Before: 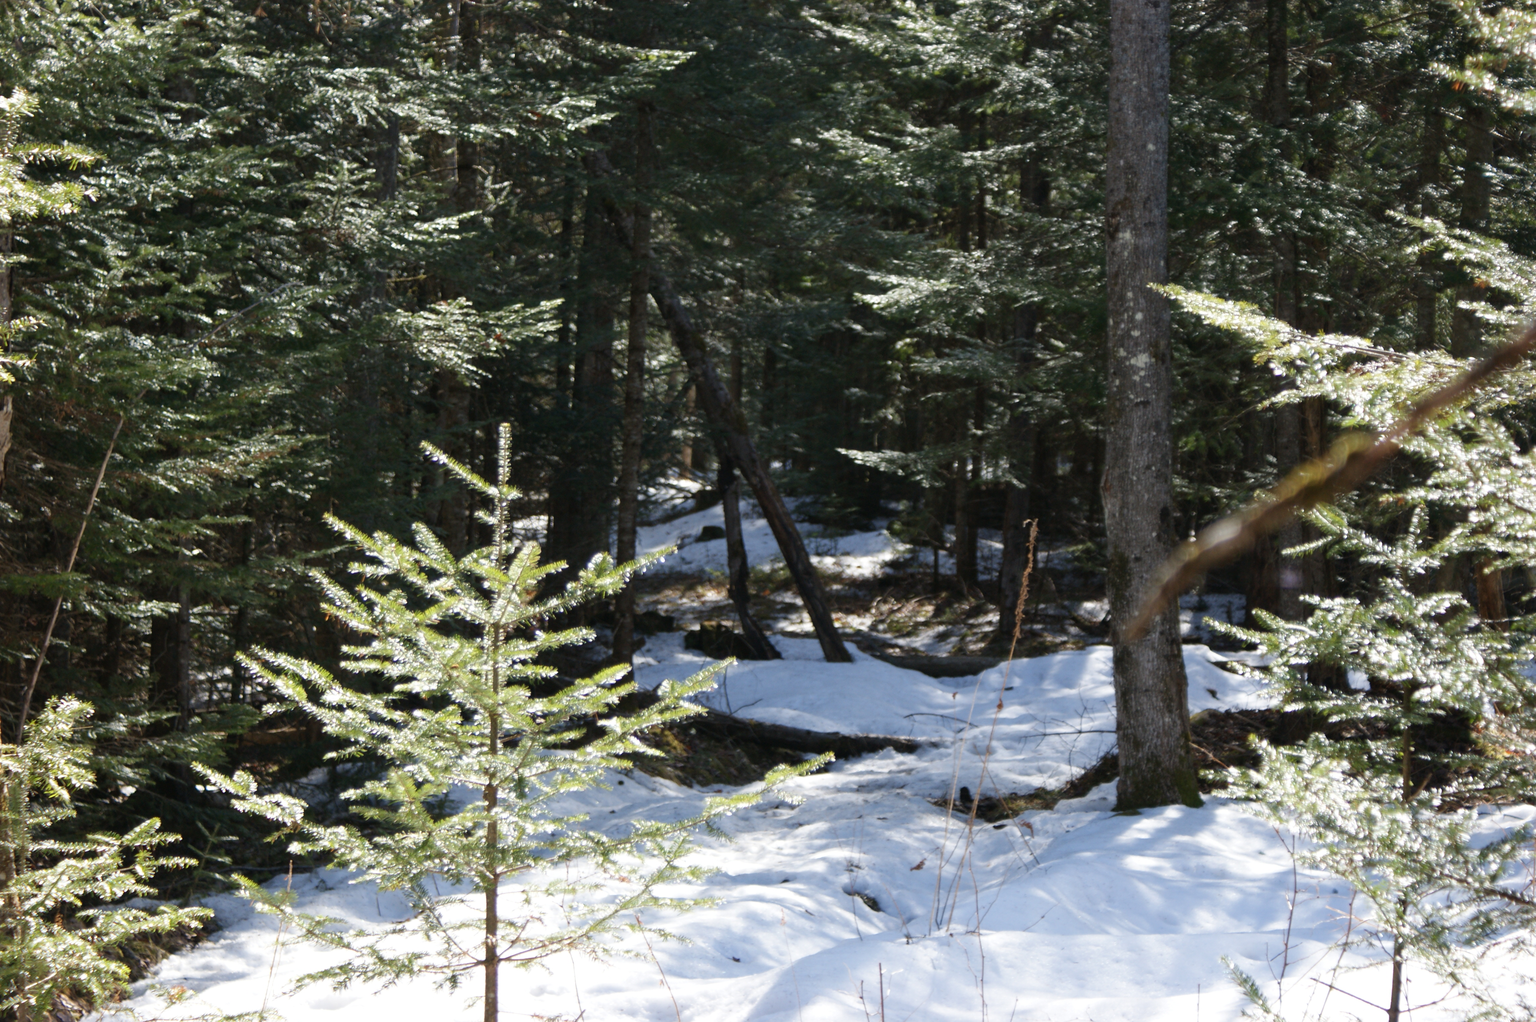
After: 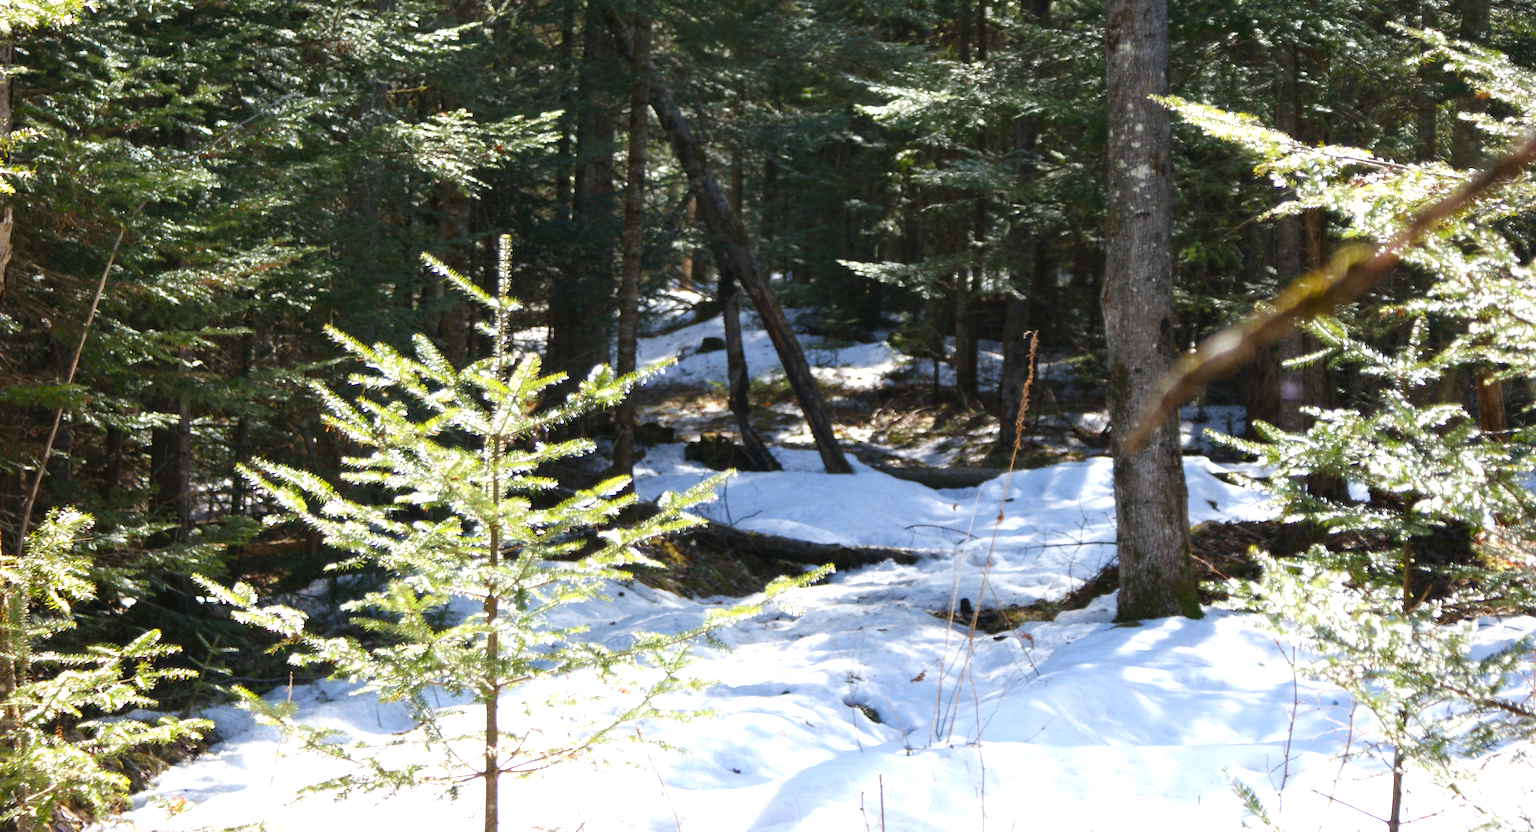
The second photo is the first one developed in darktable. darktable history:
white balance: emerald 1
crop and rotate: top 18.507%
exposure: exposure 0.6 EV, compensate highlight preservation false
color balance rgb: linear chroma grading › shadows -8%, linear chroma grading › global chroma 10%, perceptual saturation grading › global saturation 2%, perceptual saturation grading › highlights -2%, perceptual saturation grading › mid-tones 4%, perceptual saturation grading › shadows 8%, perceptual brilliance grading › global brilliance 2%, perceptual brilliance grading › highlights -4%, global vibrance 16%, saturation formula JzAzBz (2021)
